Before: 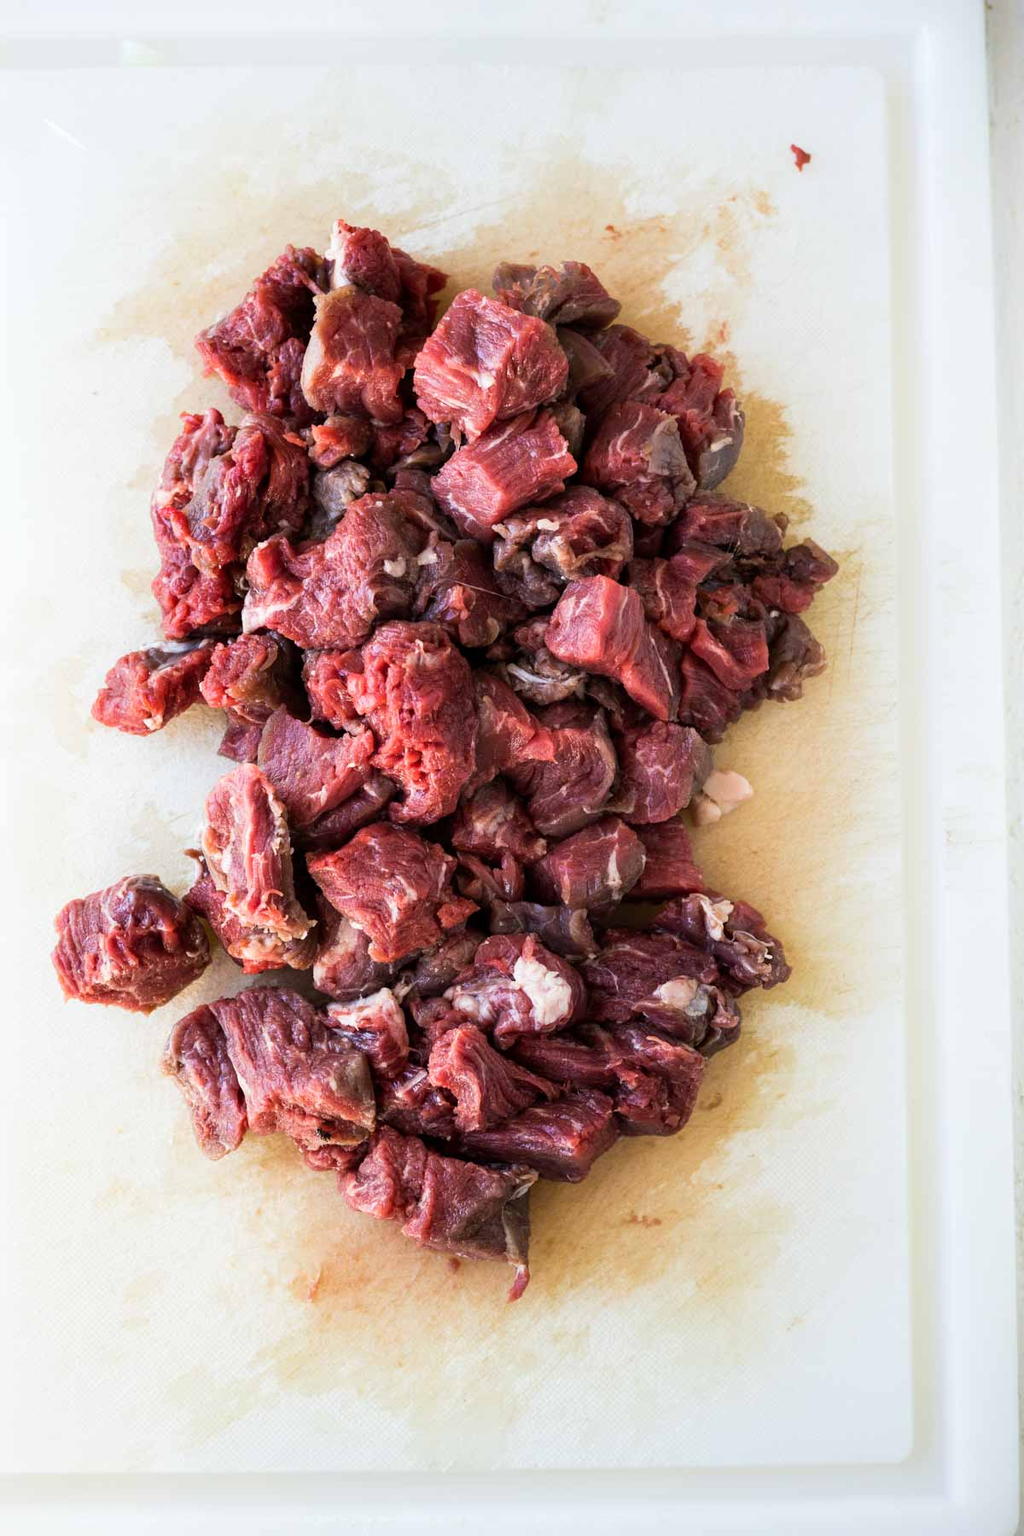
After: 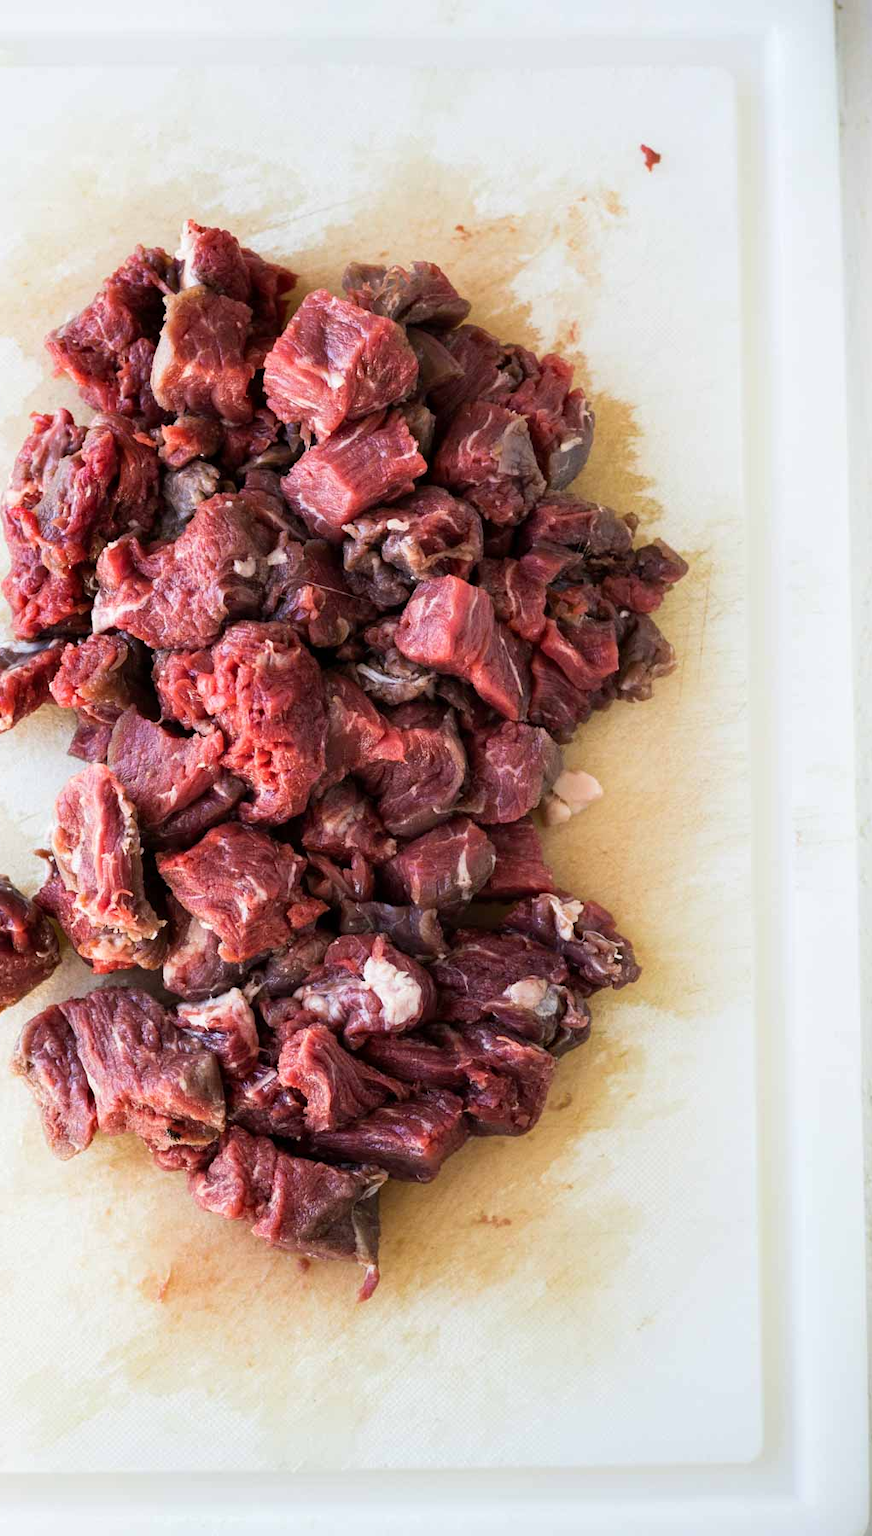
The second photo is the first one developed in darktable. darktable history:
crop and rotate: left 14.696%
